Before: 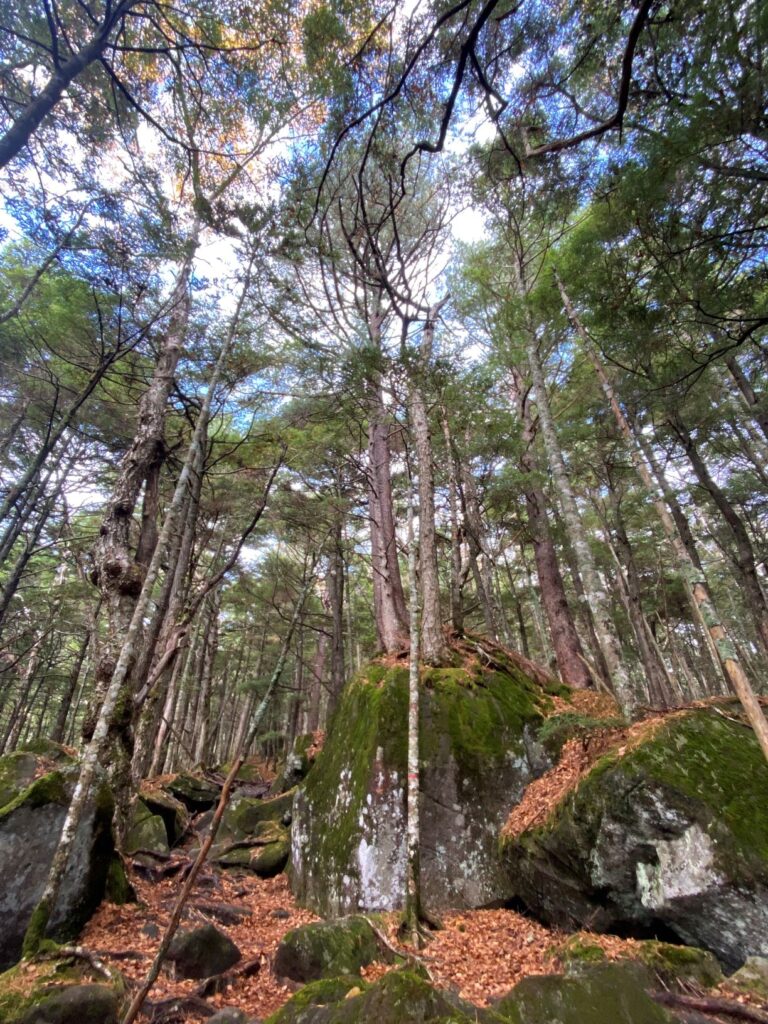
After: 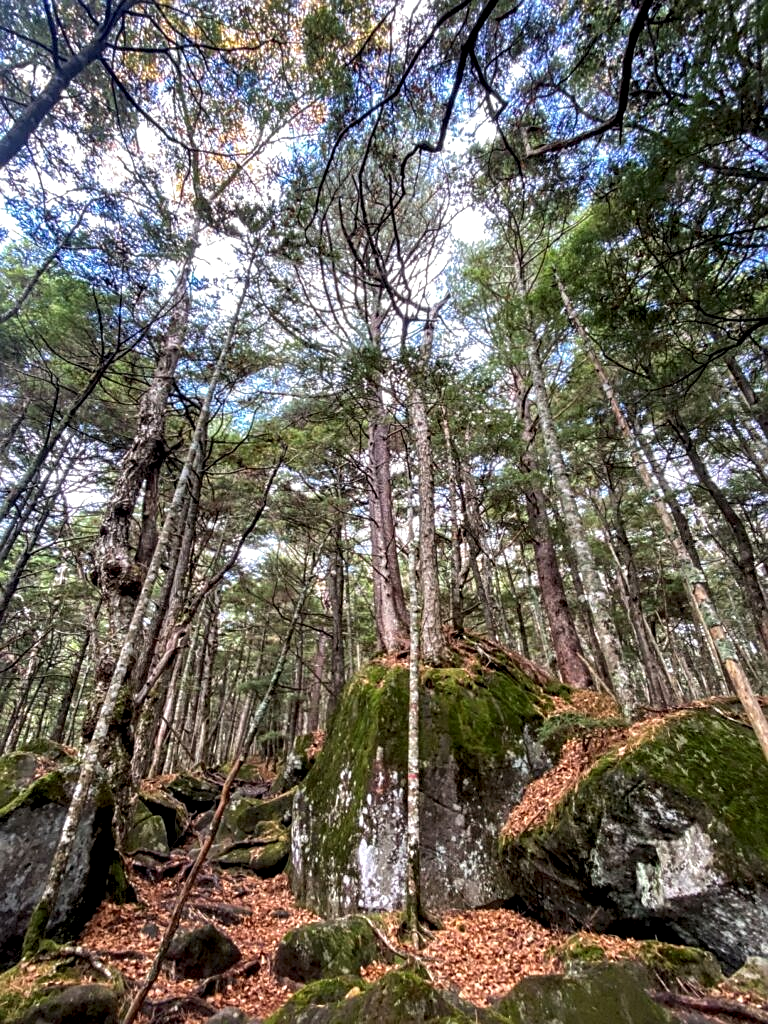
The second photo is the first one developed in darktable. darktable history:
tone equalizer: -7 EV 0.102 EV, edges refinement/feathering 500, mask exposure compensation -1.57 EV, preserve details no
local contrast: detail 153%
sharpen: on, module defaults
